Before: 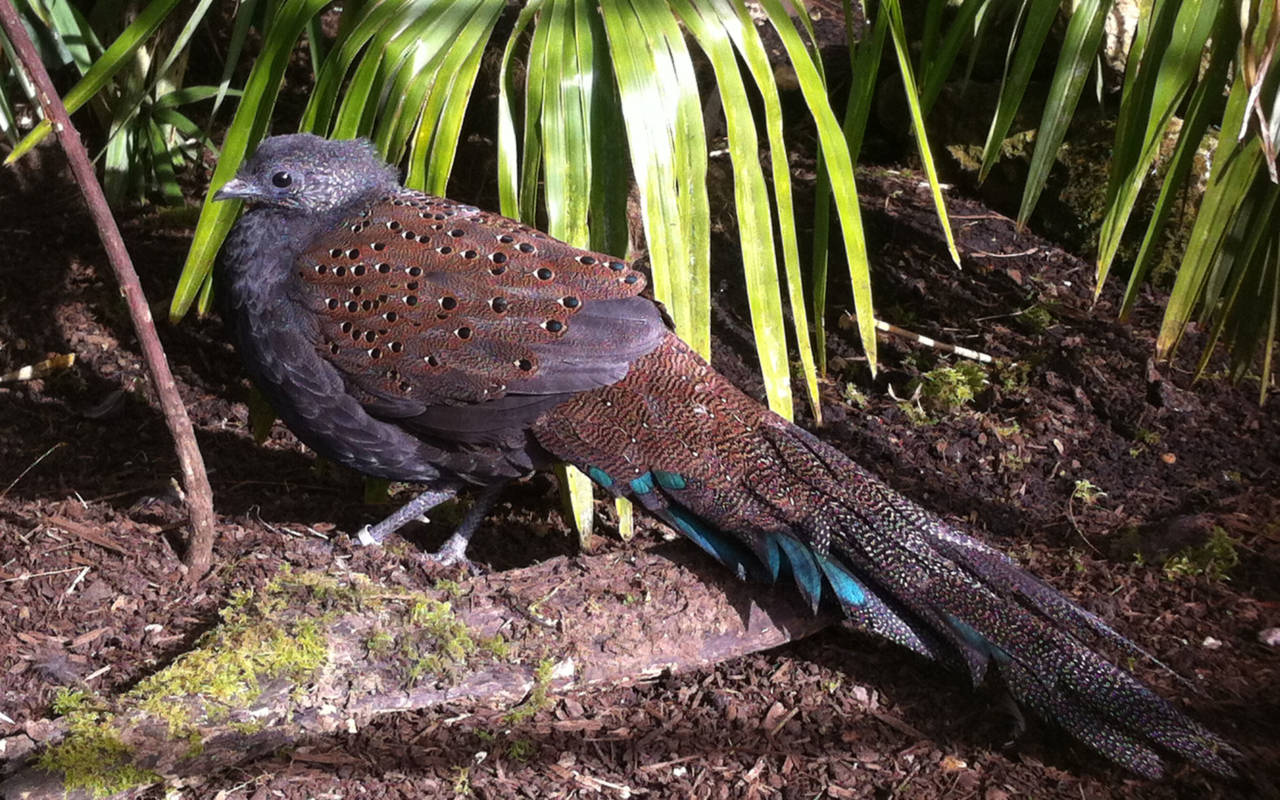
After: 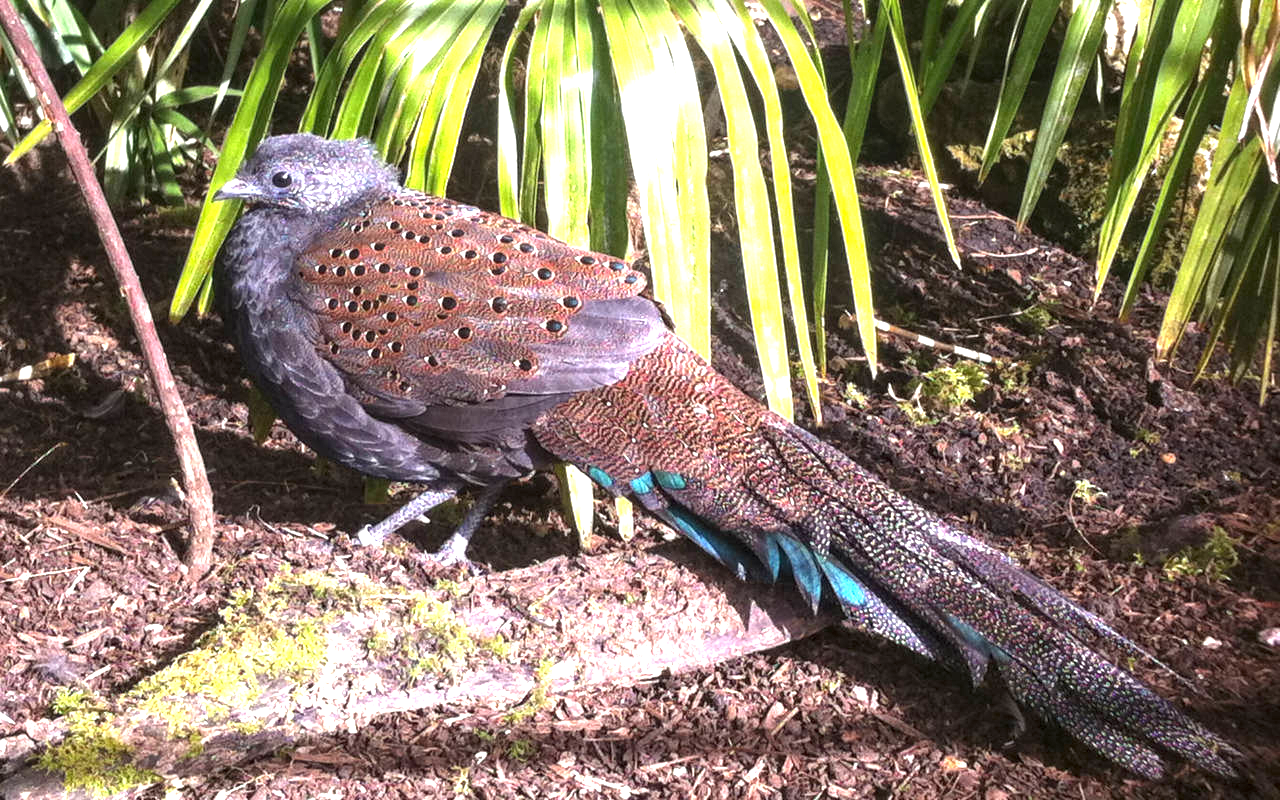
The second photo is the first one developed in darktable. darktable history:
exposure: black level correction 0, exposure 1.405 EV, compensate exposure bias true, compensate highlight preservation false
local contrast: on, module defaults
